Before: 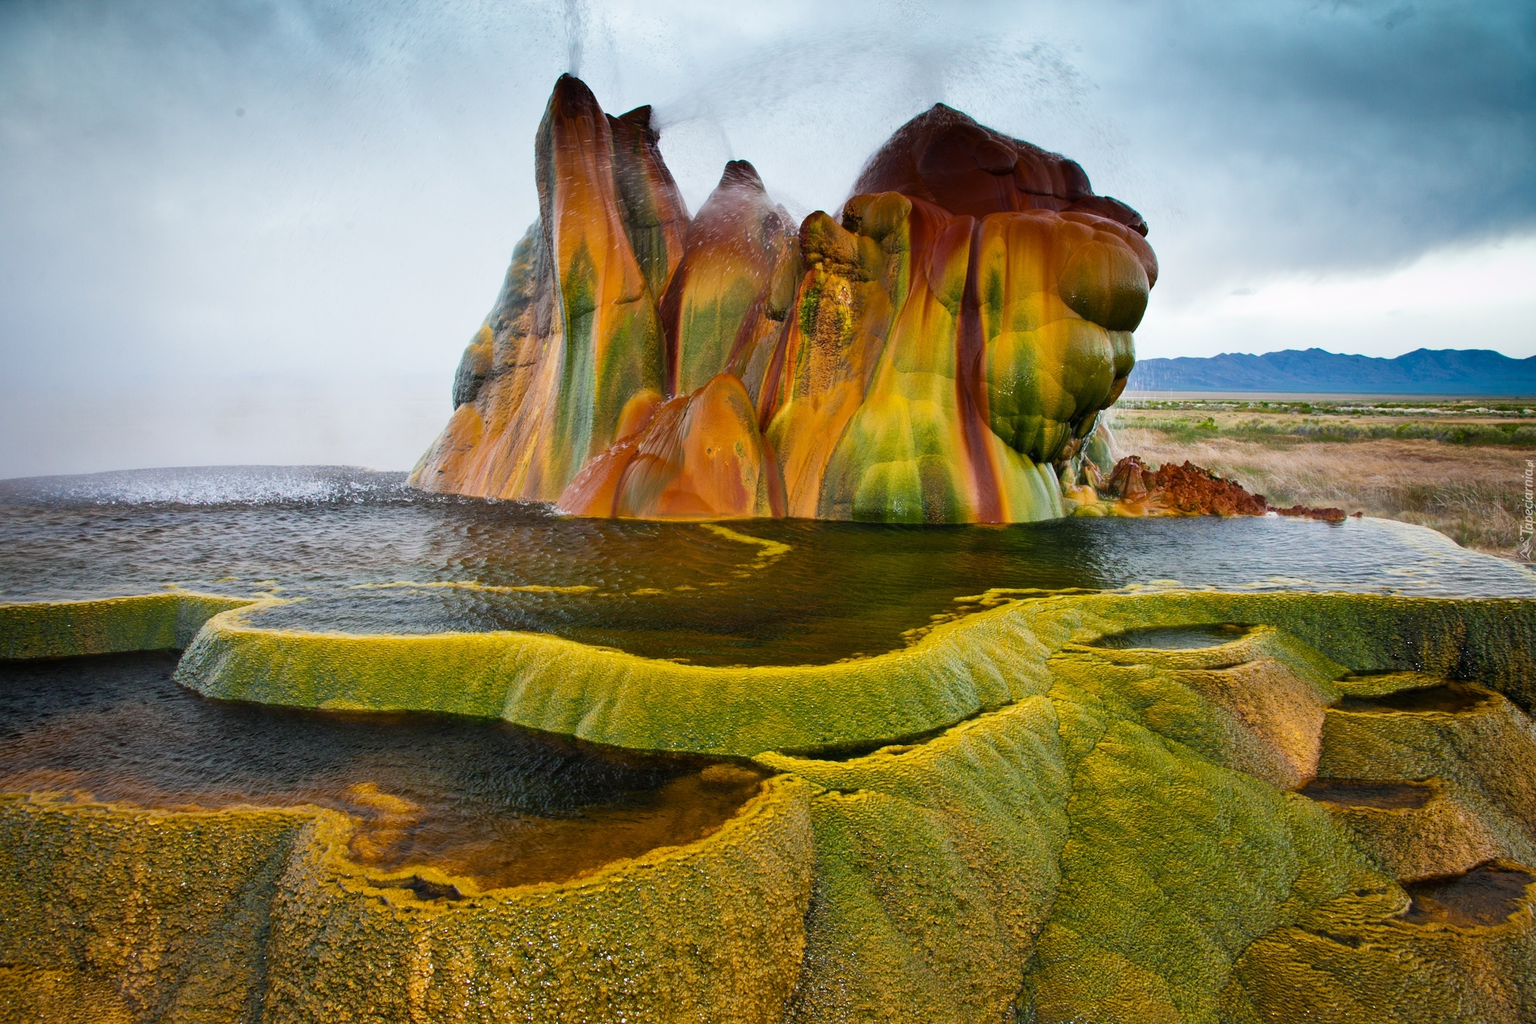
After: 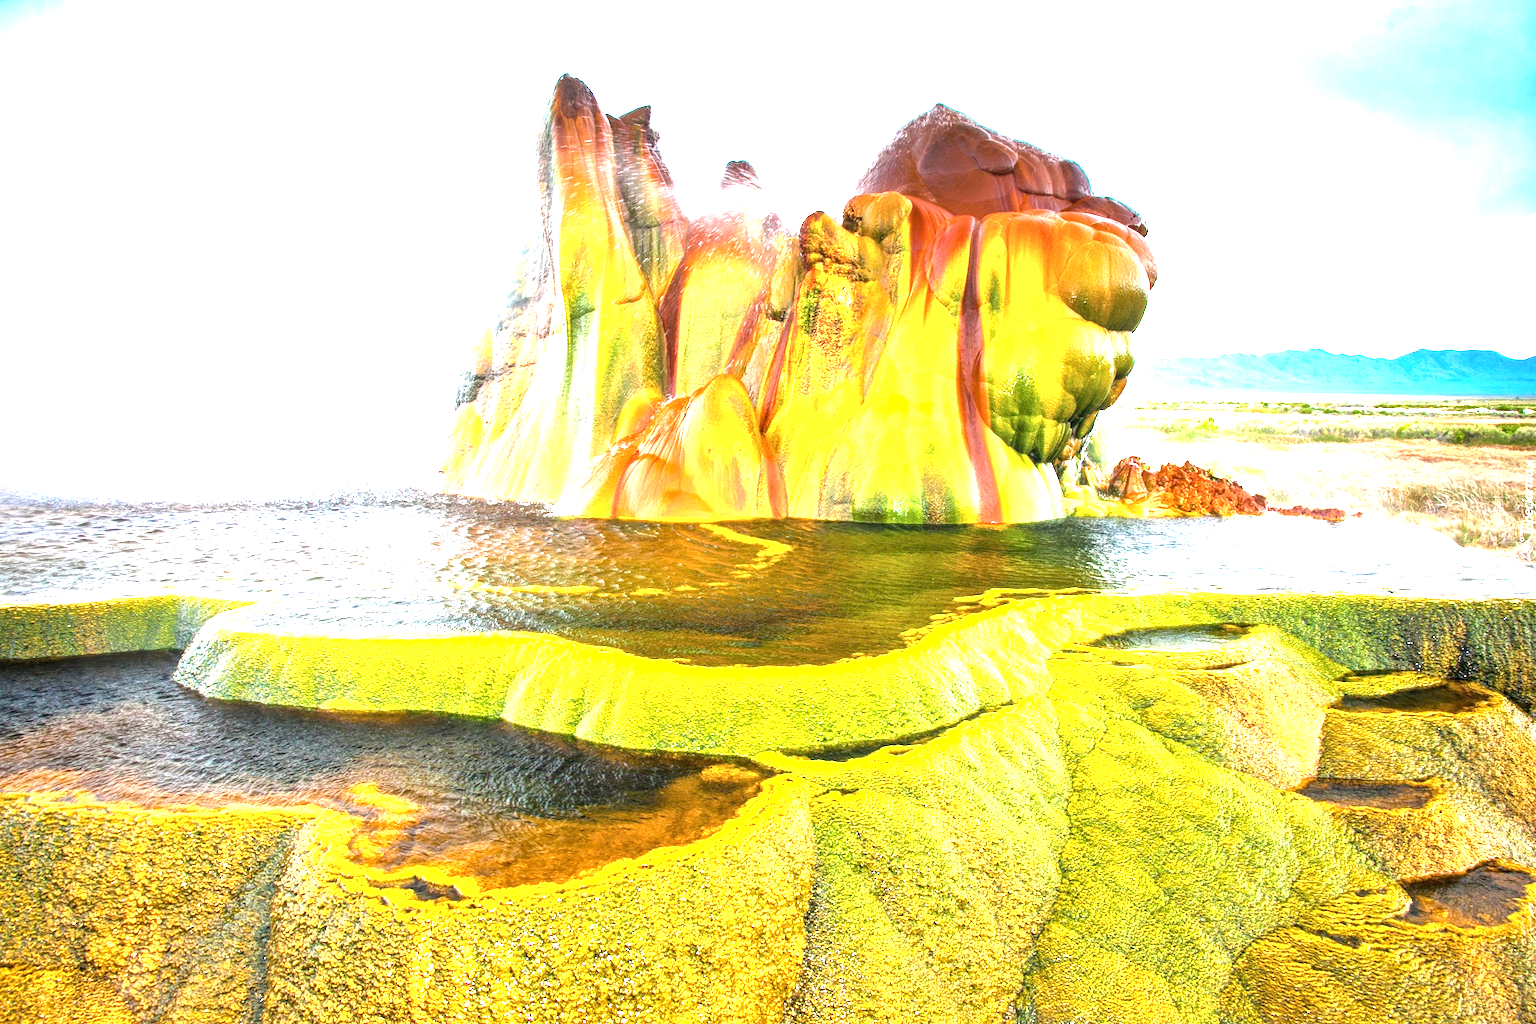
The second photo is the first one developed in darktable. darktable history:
exposure: black level correction 0.001, exposure 2.607 EV, compensate exposure bias true, compensate highlight preservation false
local contrast: on, module defaults
